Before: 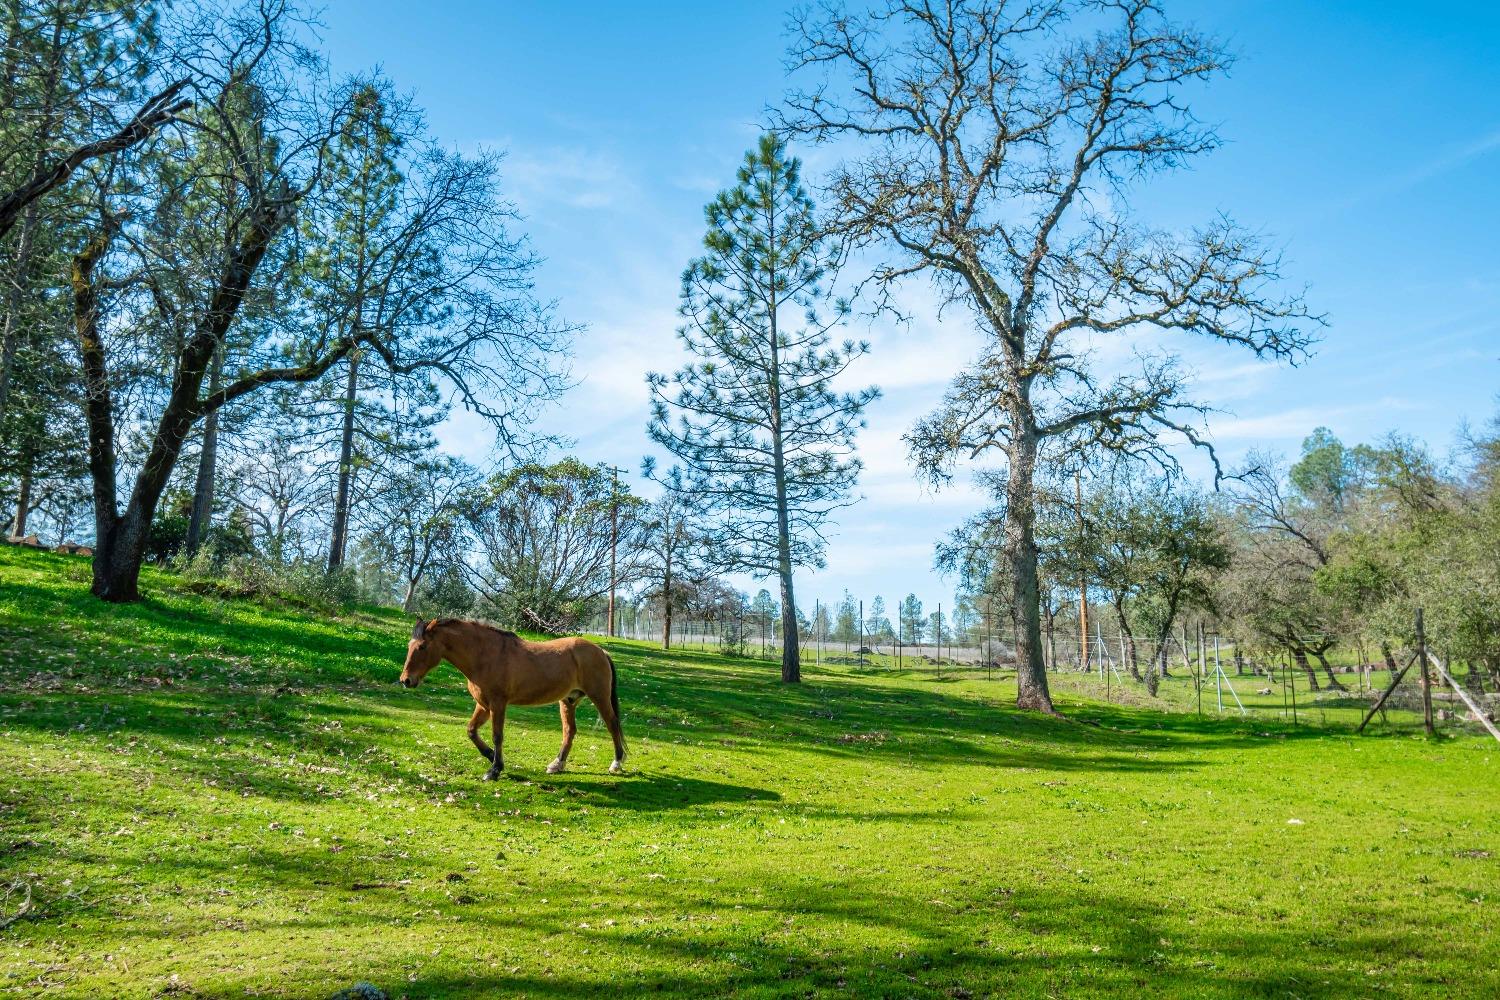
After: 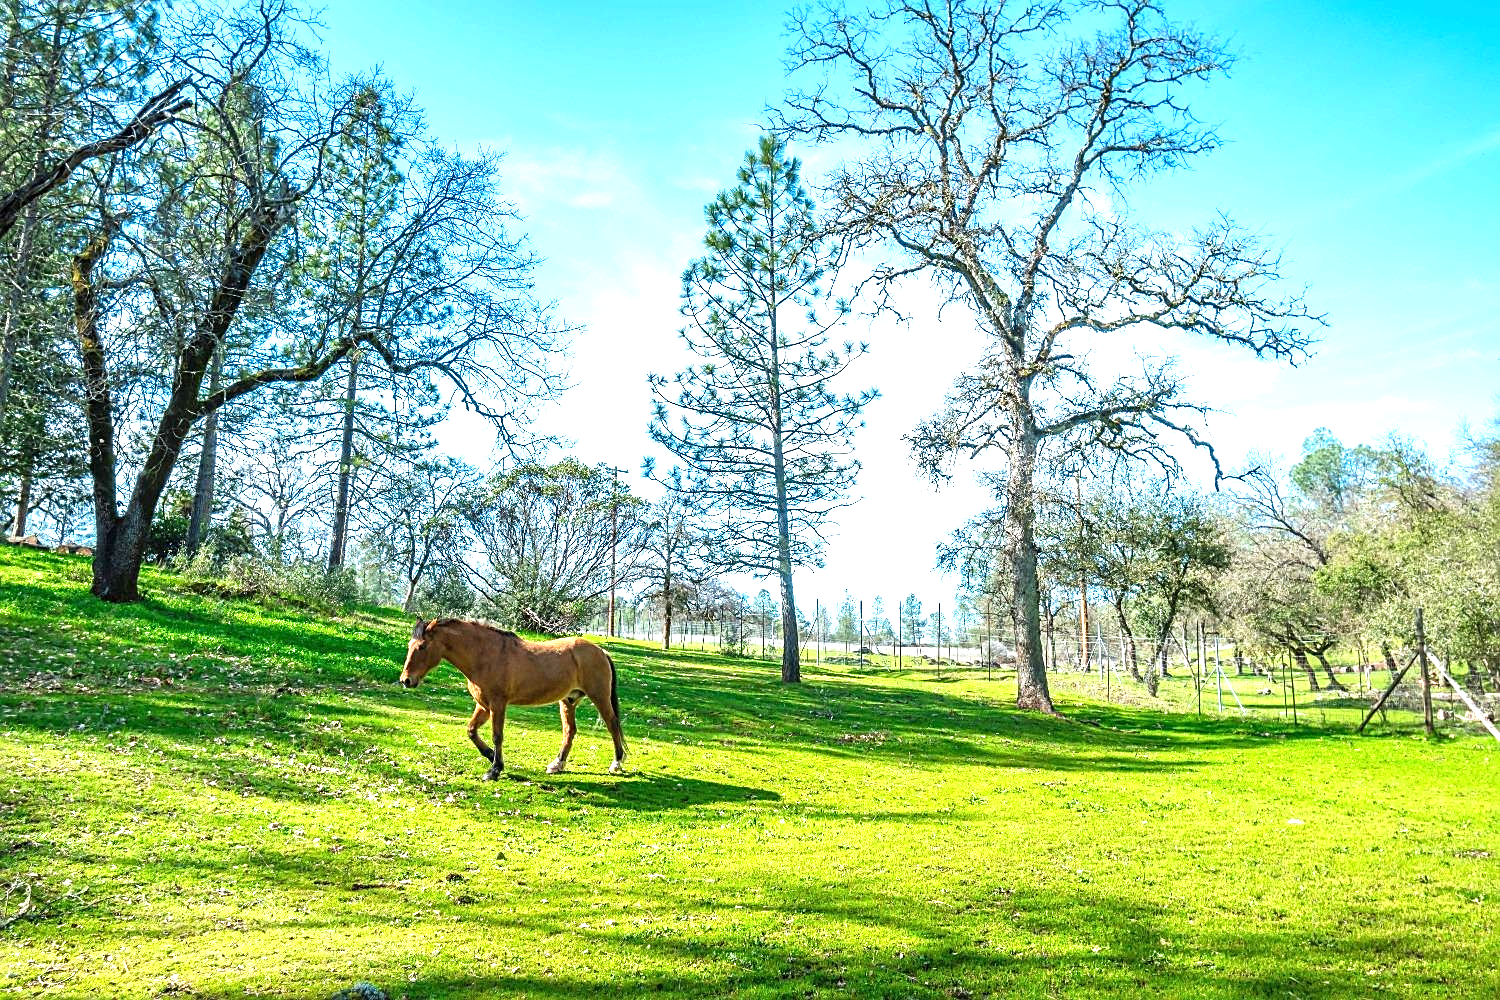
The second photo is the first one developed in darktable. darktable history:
sharpen: on, module defaults
tone equalizer: on, module defaults
exposure: black level correction 0, exposure 1.101 EV, compensate highlight preservation false
